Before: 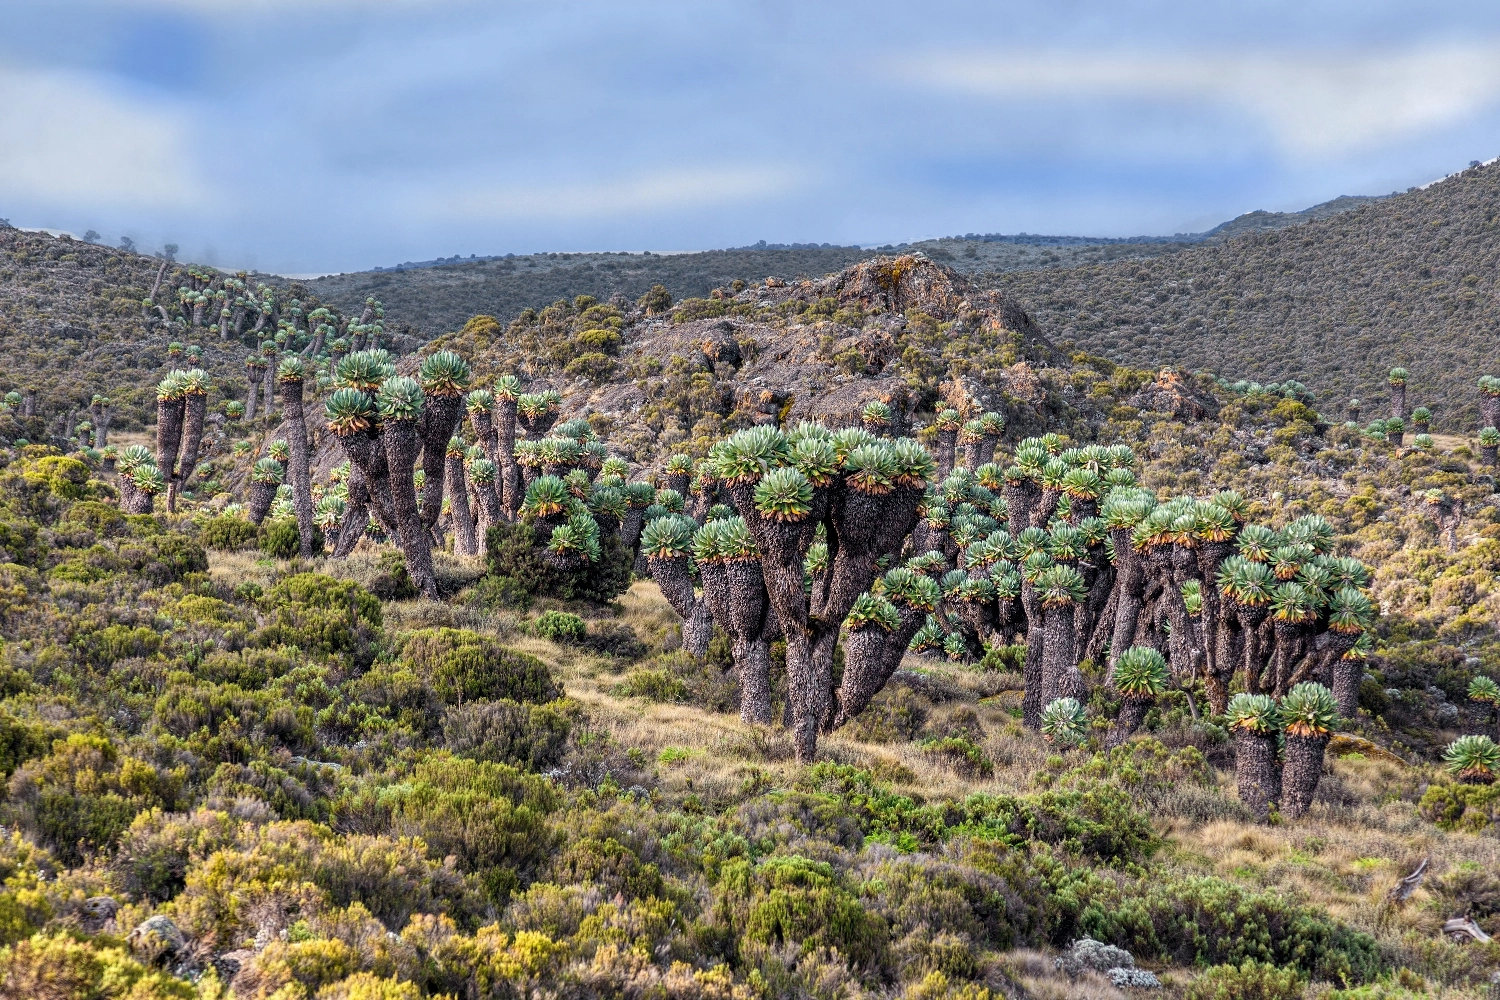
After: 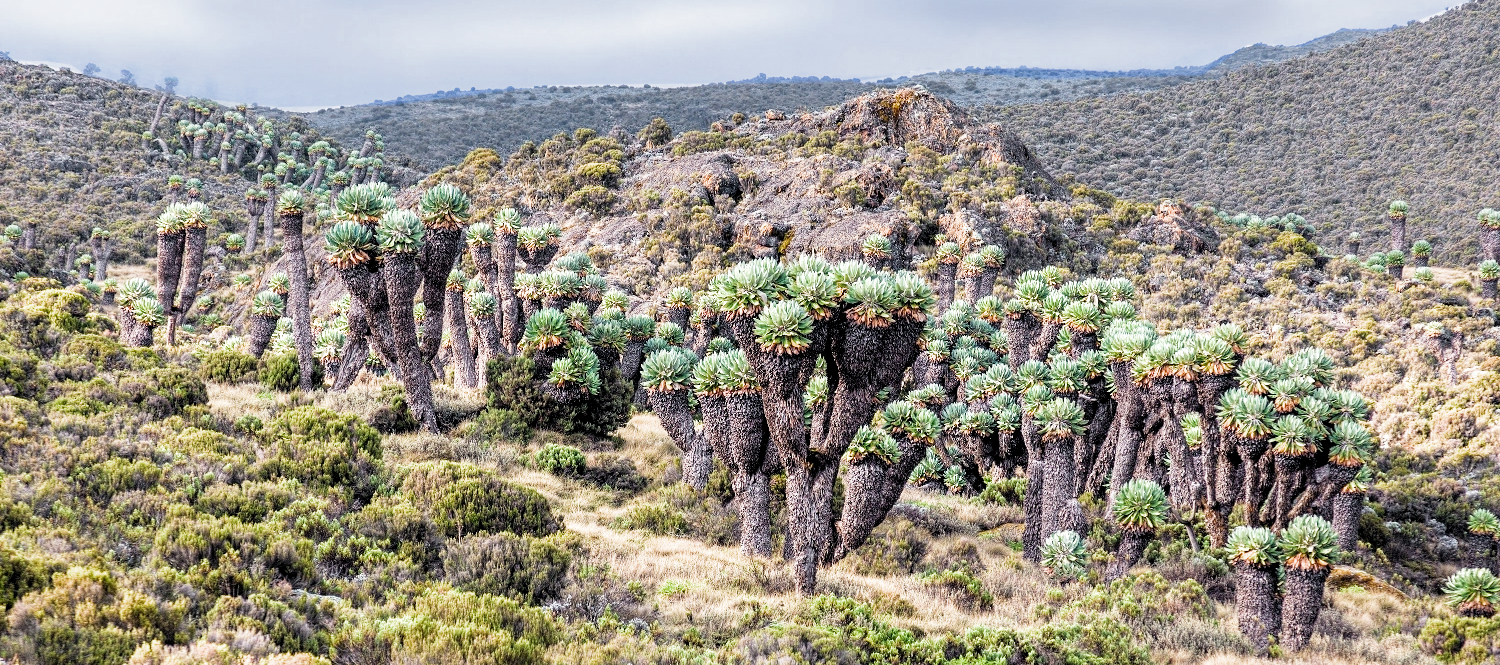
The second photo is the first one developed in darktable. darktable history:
crop: top 16.727%, bottom 16.727%
filmic rgb: middle gray luminance 9.23%, black relative exposure -10.55 EV, white relative exposure 3.45 EV, threshold 6 EV, target black luminance 0%, hardness 5.98, latitude 59.69%, contrast 1.087, highlights saturation mix 5%, shadows ↔ highlights balance 29.23%, add noise in highlights 0, color science v3 (2019), use custom middle-gray values true, iterations of high-quality reconstruction 0, contrast in highlights soft, enable highlight reconstruction true
